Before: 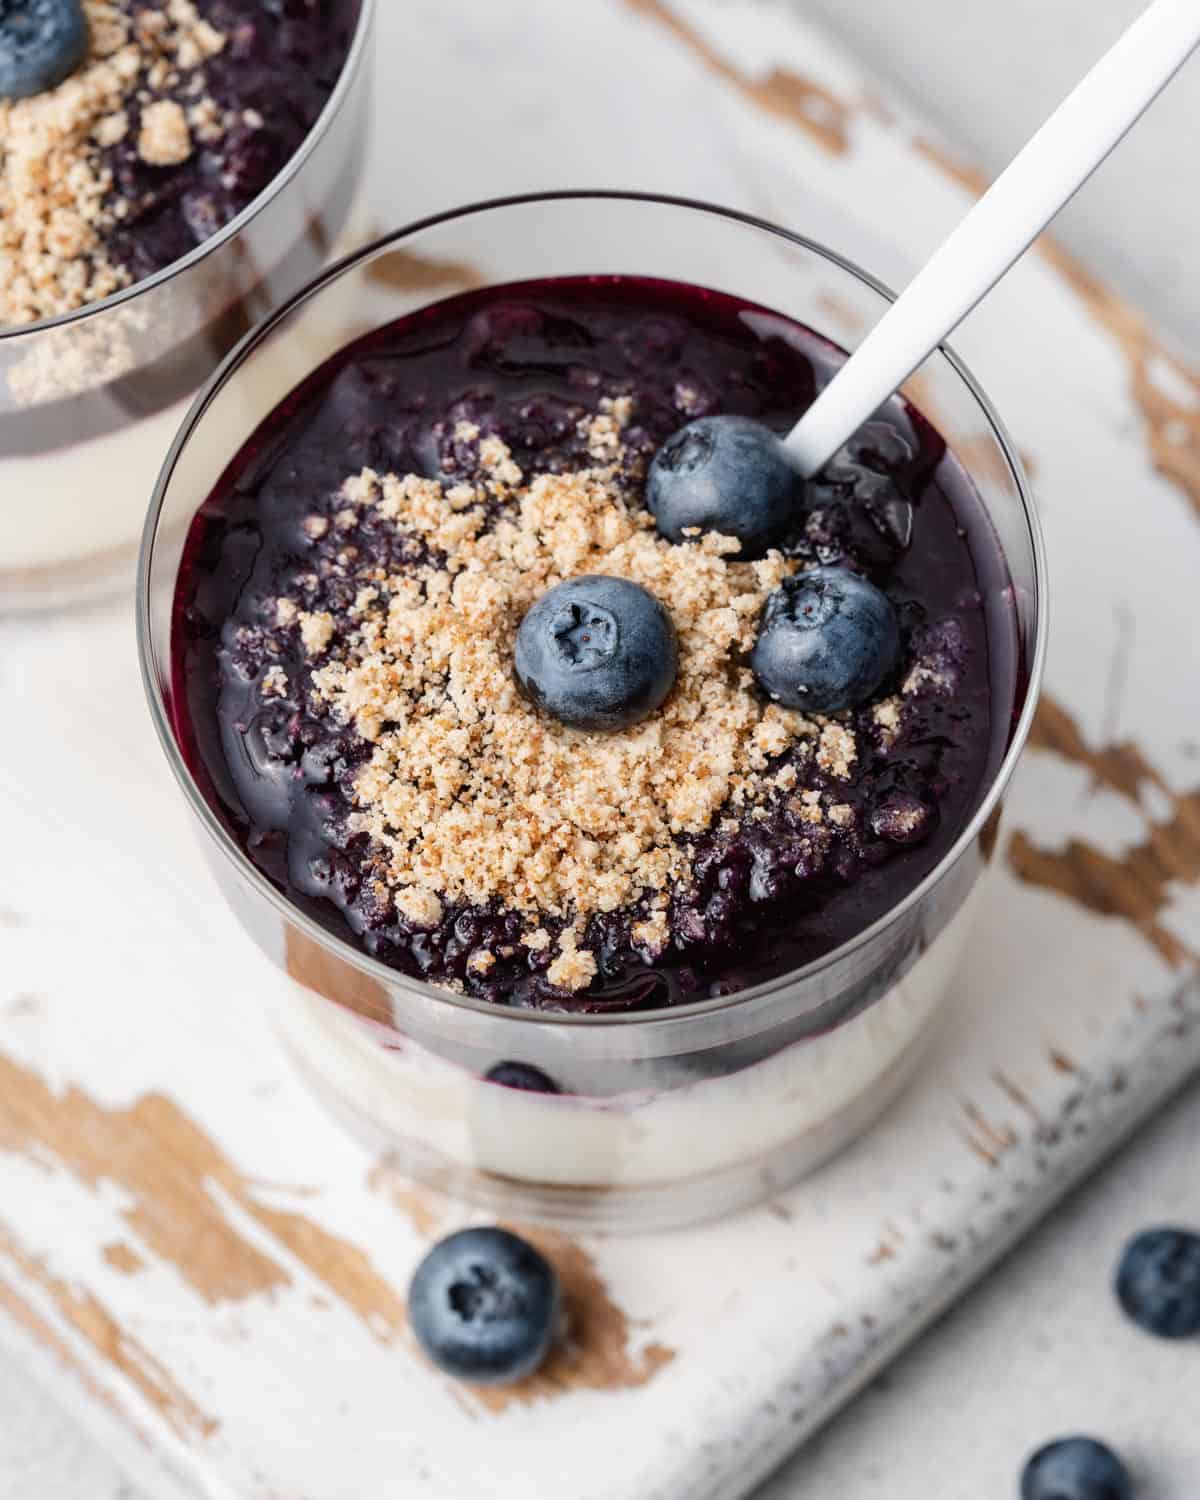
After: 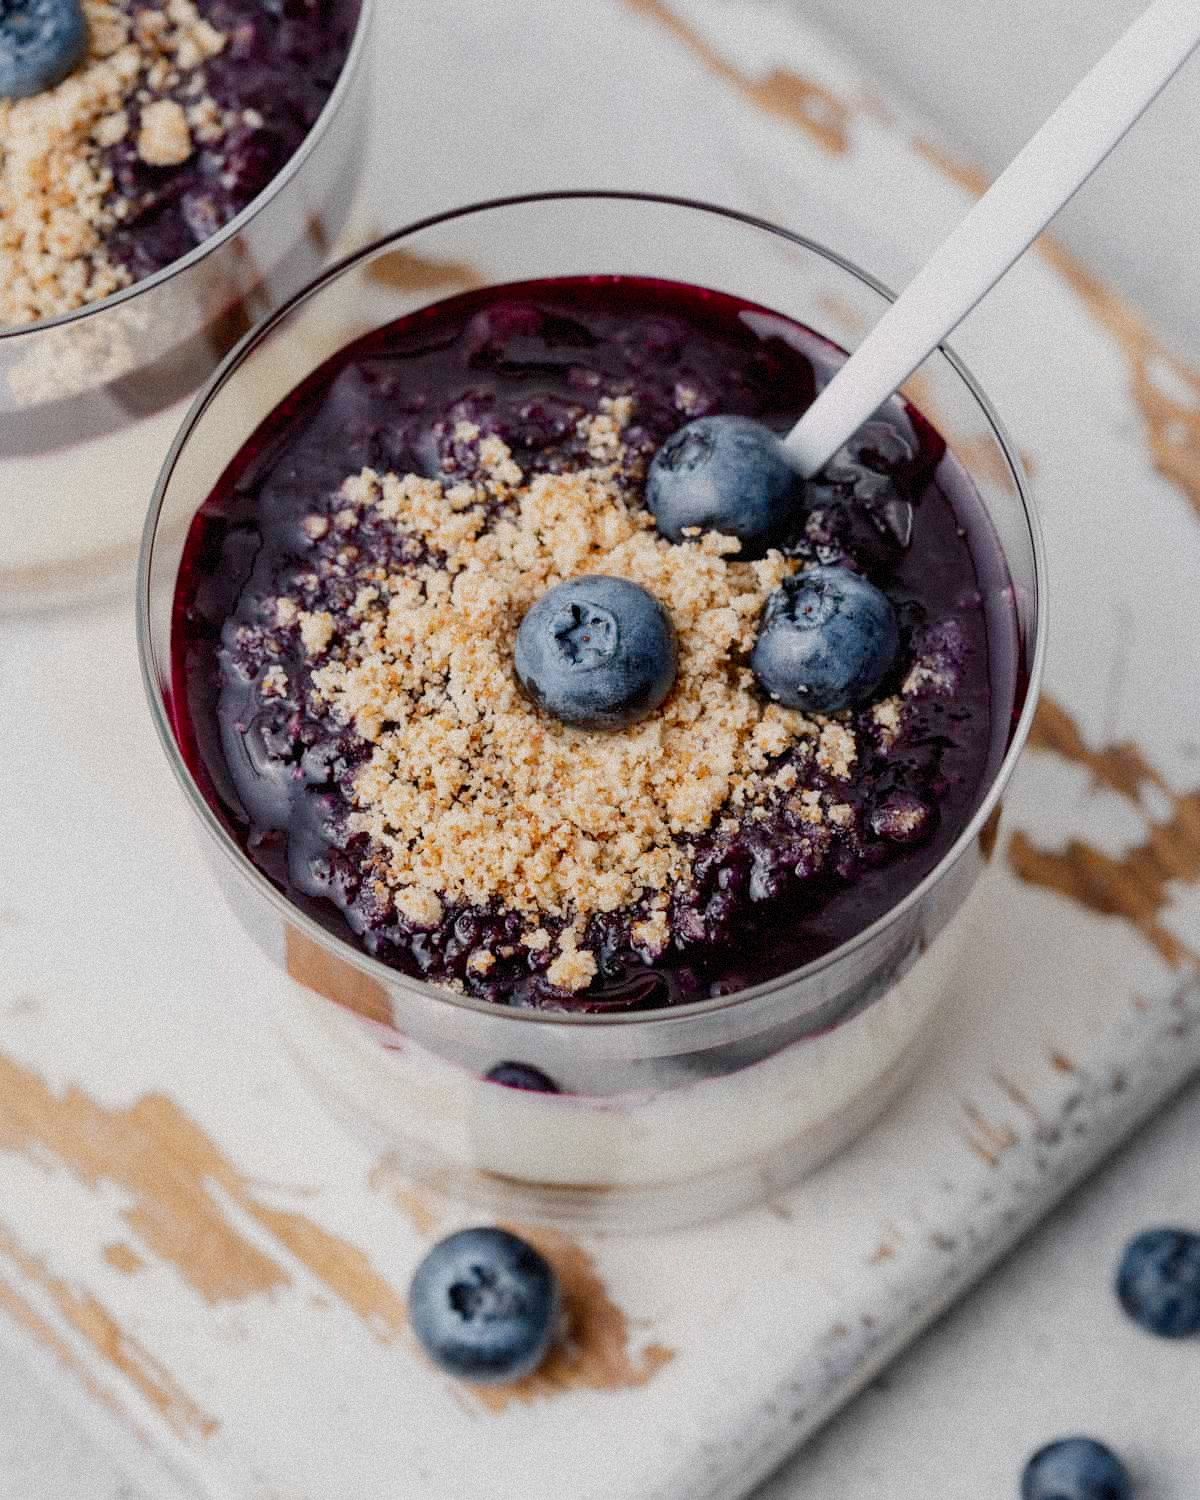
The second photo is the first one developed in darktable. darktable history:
filmic rgb: black relative exposure -16 EV, threshold -0.33 EV, transition 3.19 EV, structure ↔ texture 100%, target black luminance 0%, hardness 7.57, latitude 72.96%, contrast 0.908, highlights saturation mix 10%, shadows ↔ highlights balance -0.38%, add noise in highlights 0, preserve chrominance no, color science v4 (2020), iterations of high-quality reconstruction 10, enable highlight reconstruction true
grain: mid-tones bias 0%
white balance: emerald 1
